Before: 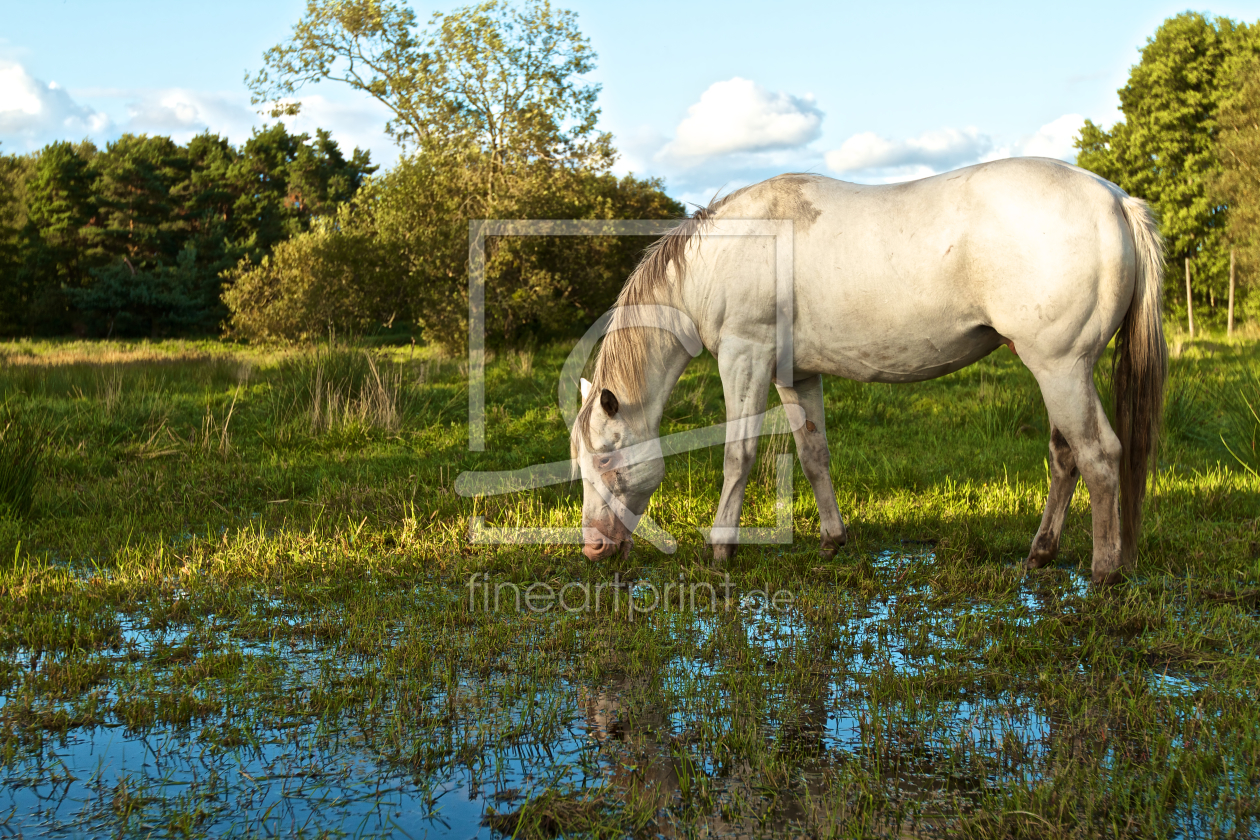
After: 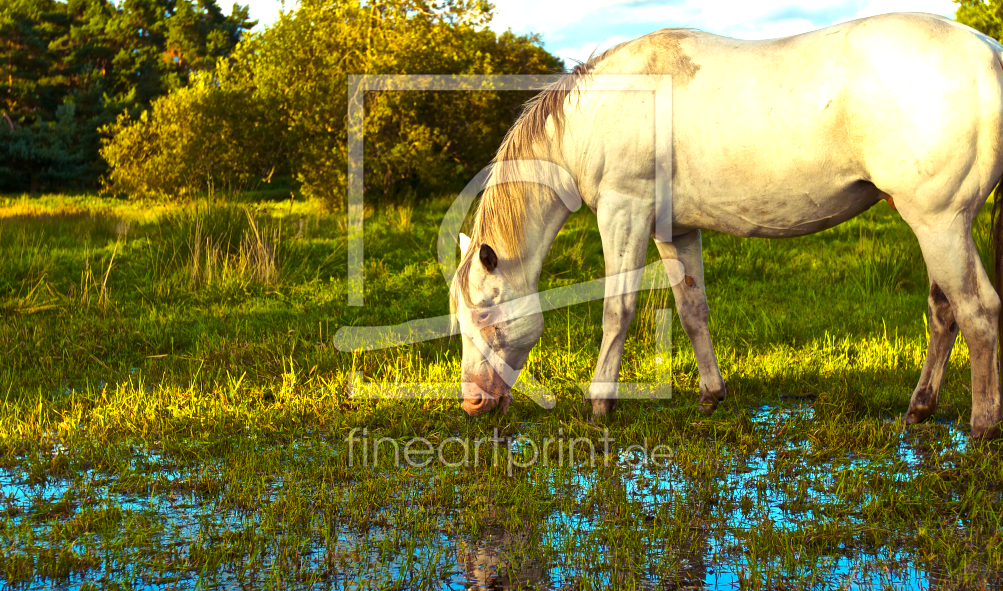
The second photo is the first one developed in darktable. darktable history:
crop: left 9.66%, top 17.303%, right 10.682%, bottom 12.322%
color balance rgb: shadows lift › luminance -21.598%, shadows lift › chroma 8.811%, shadows lift › hue 284.31°, highlights gain › luminance 6.287%, highlights gain › chroma 2.537%, highlights gain › hue 90.22°, perceptual saturation grading › global saturation 30.39%, perceptual brilliance grading › global brilliance 10.524%, perceptual brilliance grading › shadows 15.346%, global vibrance 24.294%
